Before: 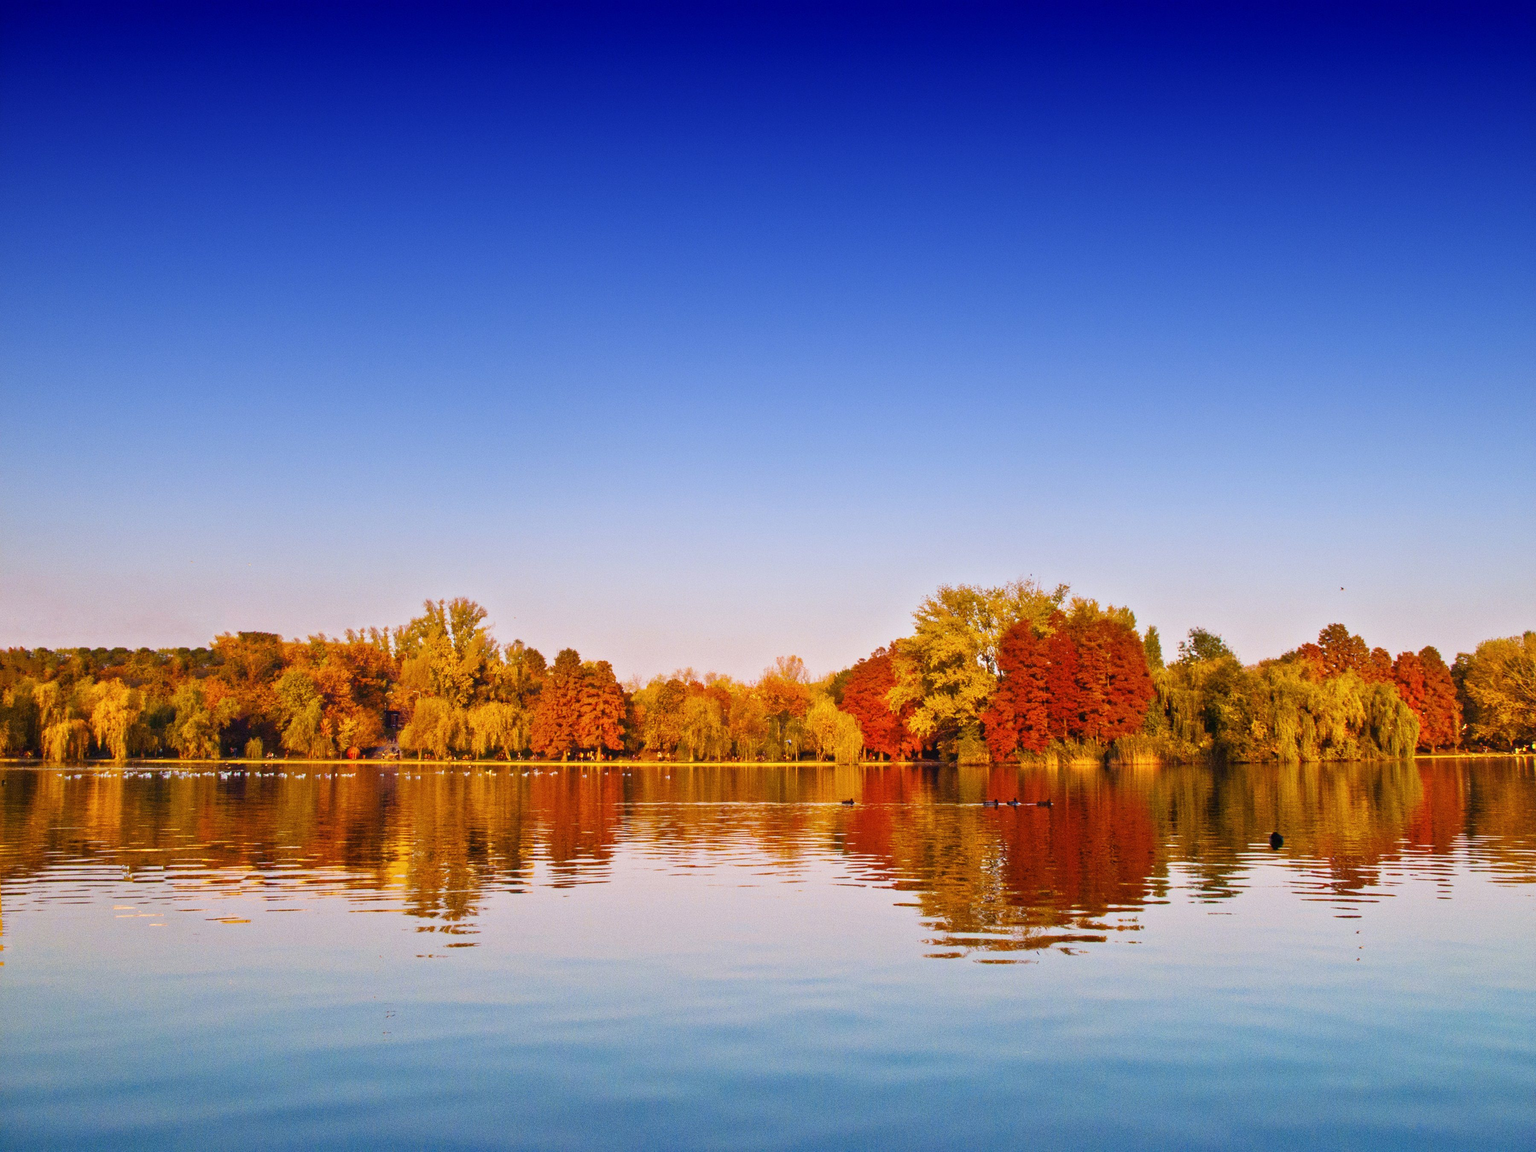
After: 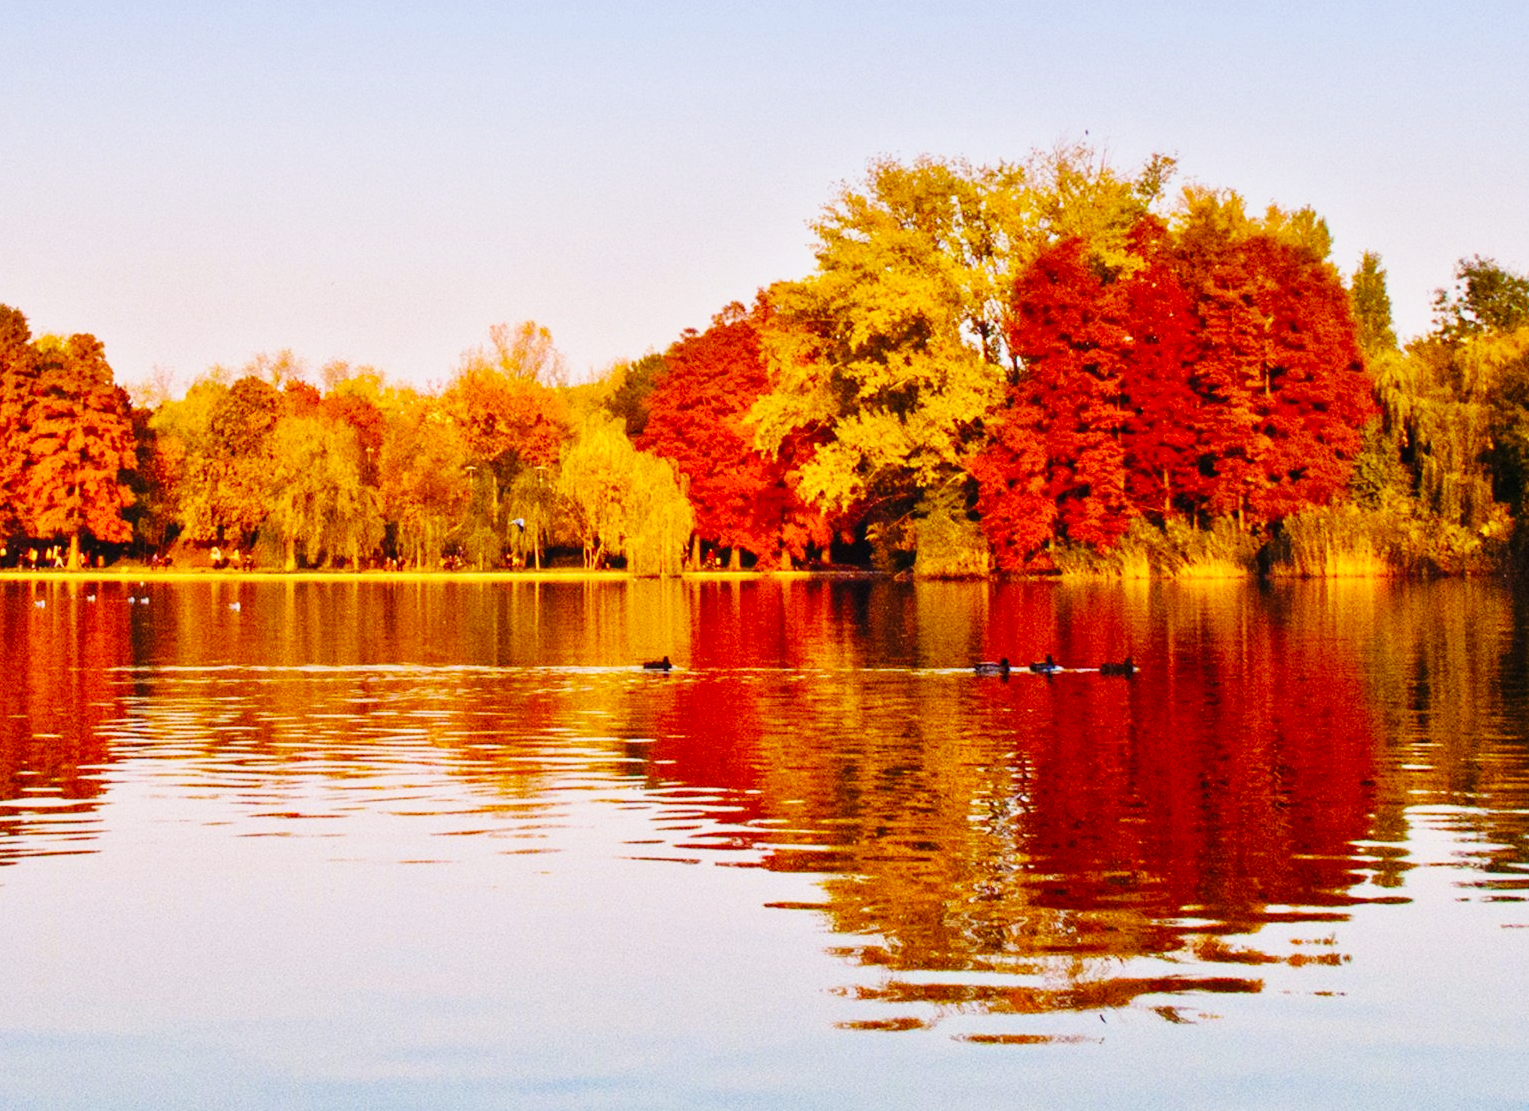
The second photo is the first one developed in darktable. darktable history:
base curve: curves: ch0 [(0, 0) (0.036, 0.025) (0.121, 0.166) (0.206, 0.329) (0.605, 0.79) (1, 1)], preserve colors none
crop: left 36.968%, top 45.036%, right 20.543%, bottom 13.808%
